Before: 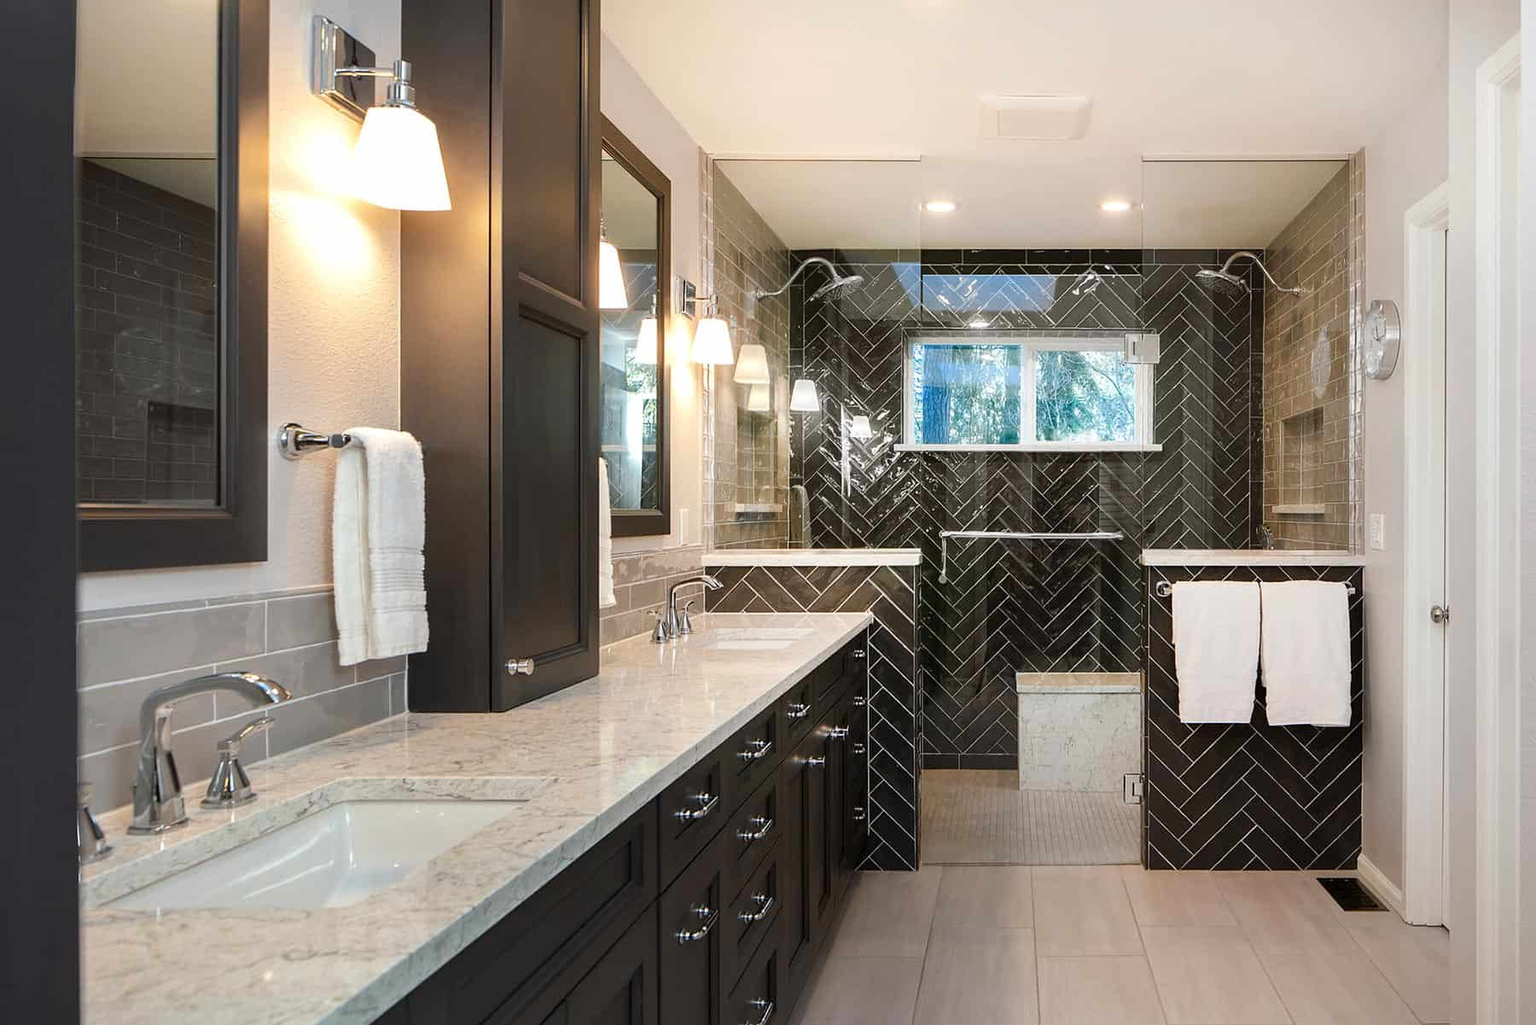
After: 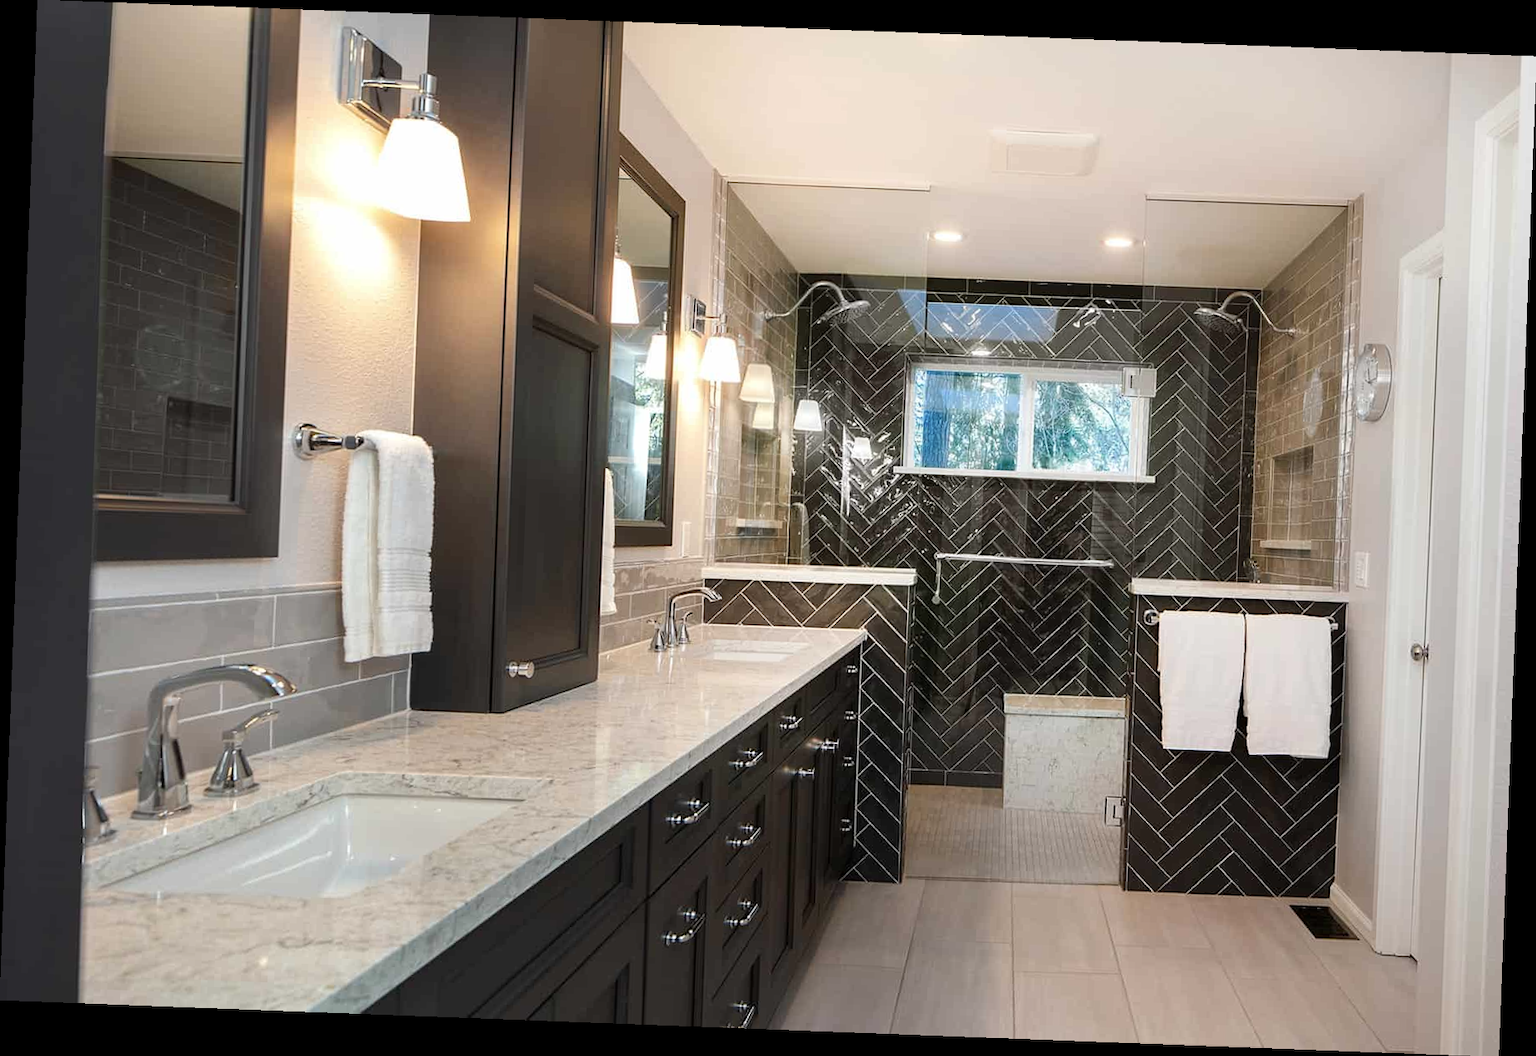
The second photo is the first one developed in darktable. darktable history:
contrast brightness saturation: saturation -0.1
rotate and perspective: rotation 2.17°, automatic cropping off
